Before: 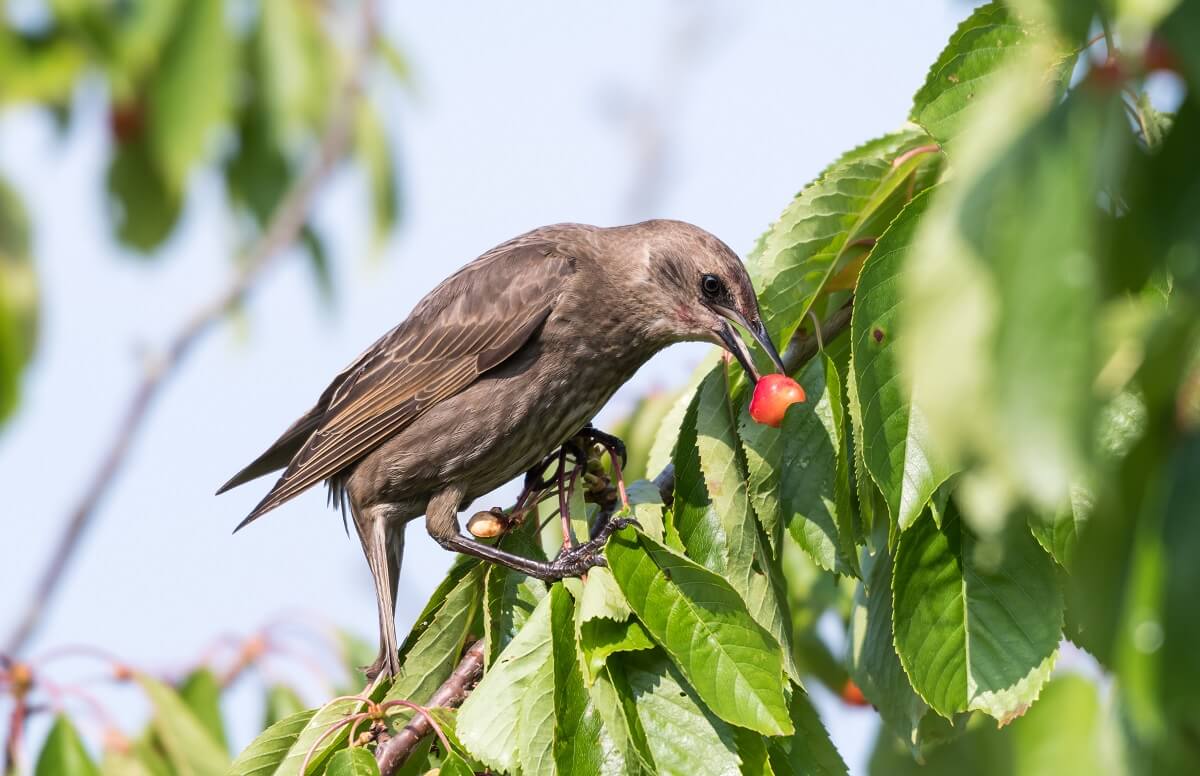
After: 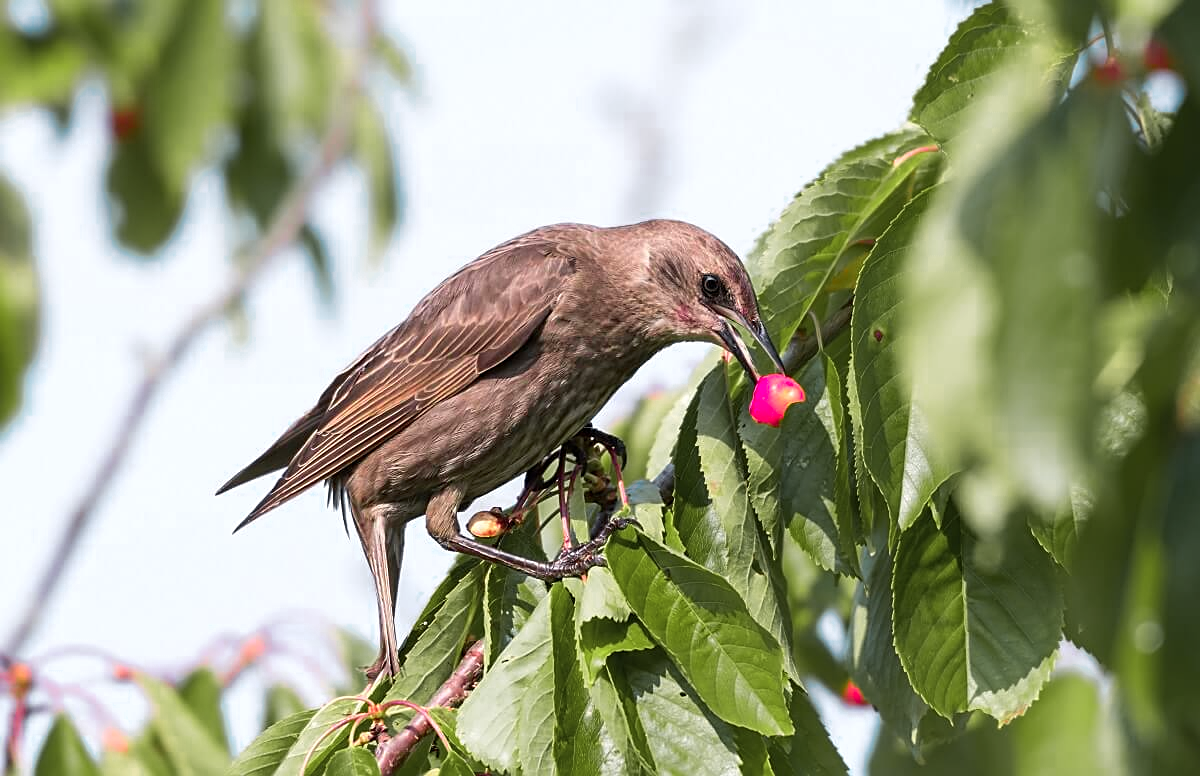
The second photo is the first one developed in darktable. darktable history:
color zones: curves: ch0 [(0, 0.533) (0.126, 0.533) (0.234, 0.533) (0.368, 0.357) (0.5, 0.5) (0.625, 0.5) (0.74, 0.637) (0.875, 0.5)]; ch1 [(0.004, 0.708) (0.129, 0.662) (0.25, 0.5) (0.375, 0.331) (0.496, 0.396) (0.625, 0.649) (0.739, 0.26) (0.875, 0.5) (1, 0.478)]; ch2 [(0, 0.409) (0.132, 0.403) (0.236, 0.558) (0.379, 0.448) (0.5, 0.5) (0.625, 0.5) (0.691, 0.39) (0.875, 0.5)]
sharpen: on, module defaults
